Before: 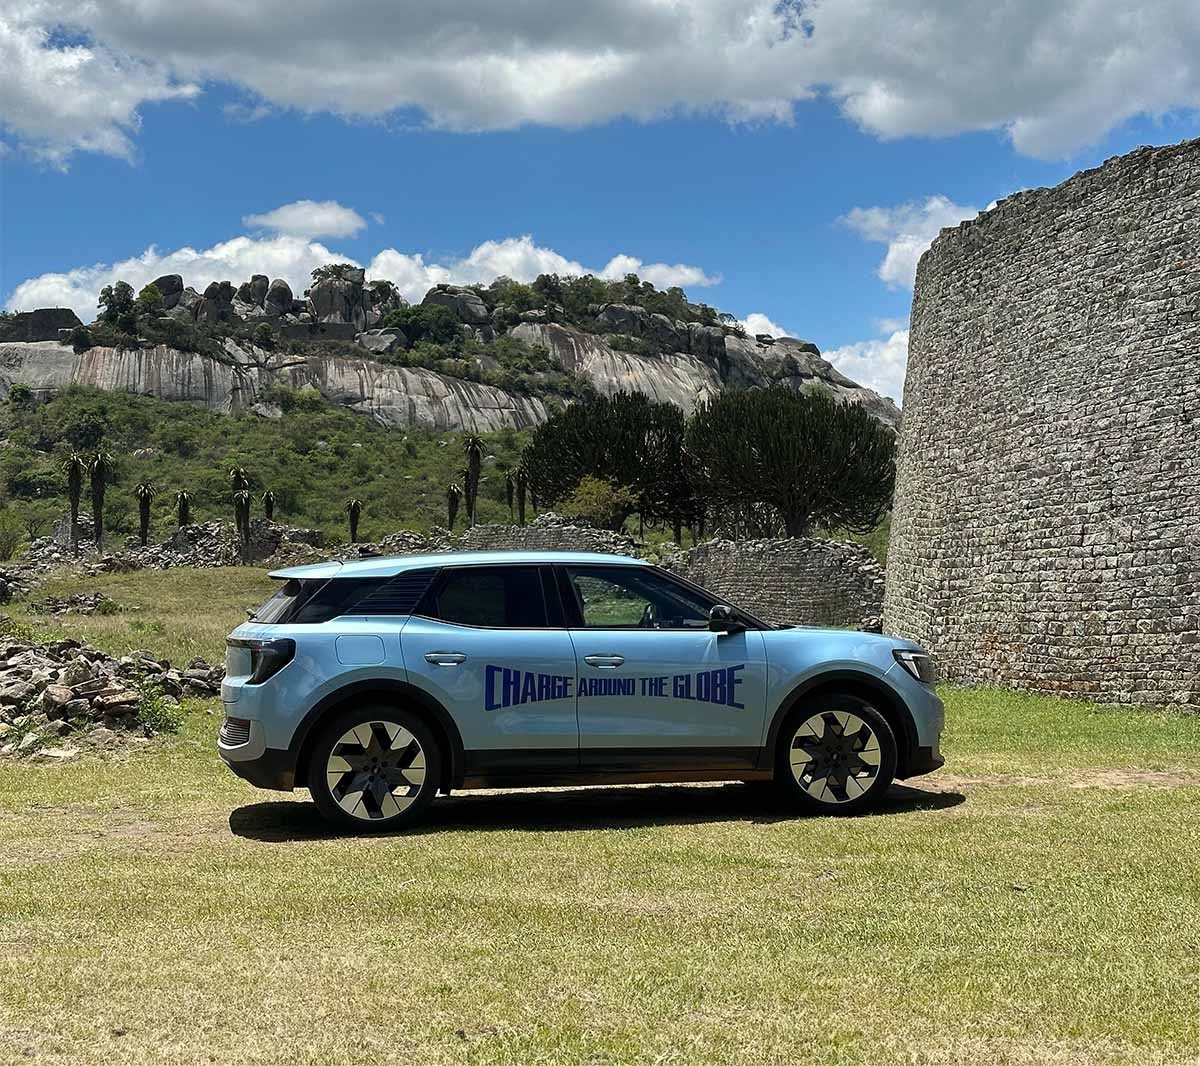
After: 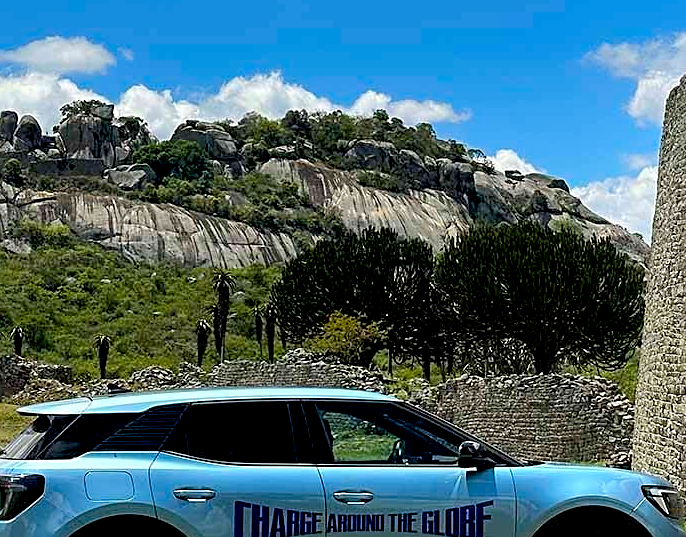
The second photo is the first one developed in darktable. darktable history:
exposure: black level correction 0.011, compensate highlight preservation false
white balance: emerald 1
sharpen: on, module defaults
crop: left 20.932%, top 15.471%, right 21.848%, bottom 34.081%
color balance rgb: perceptual saturation grading › global saturation 25%, perceptual brilliance grading › mid-tones 10%, perceptual brilliance grading › shadows 15%, global vibrance 20%
